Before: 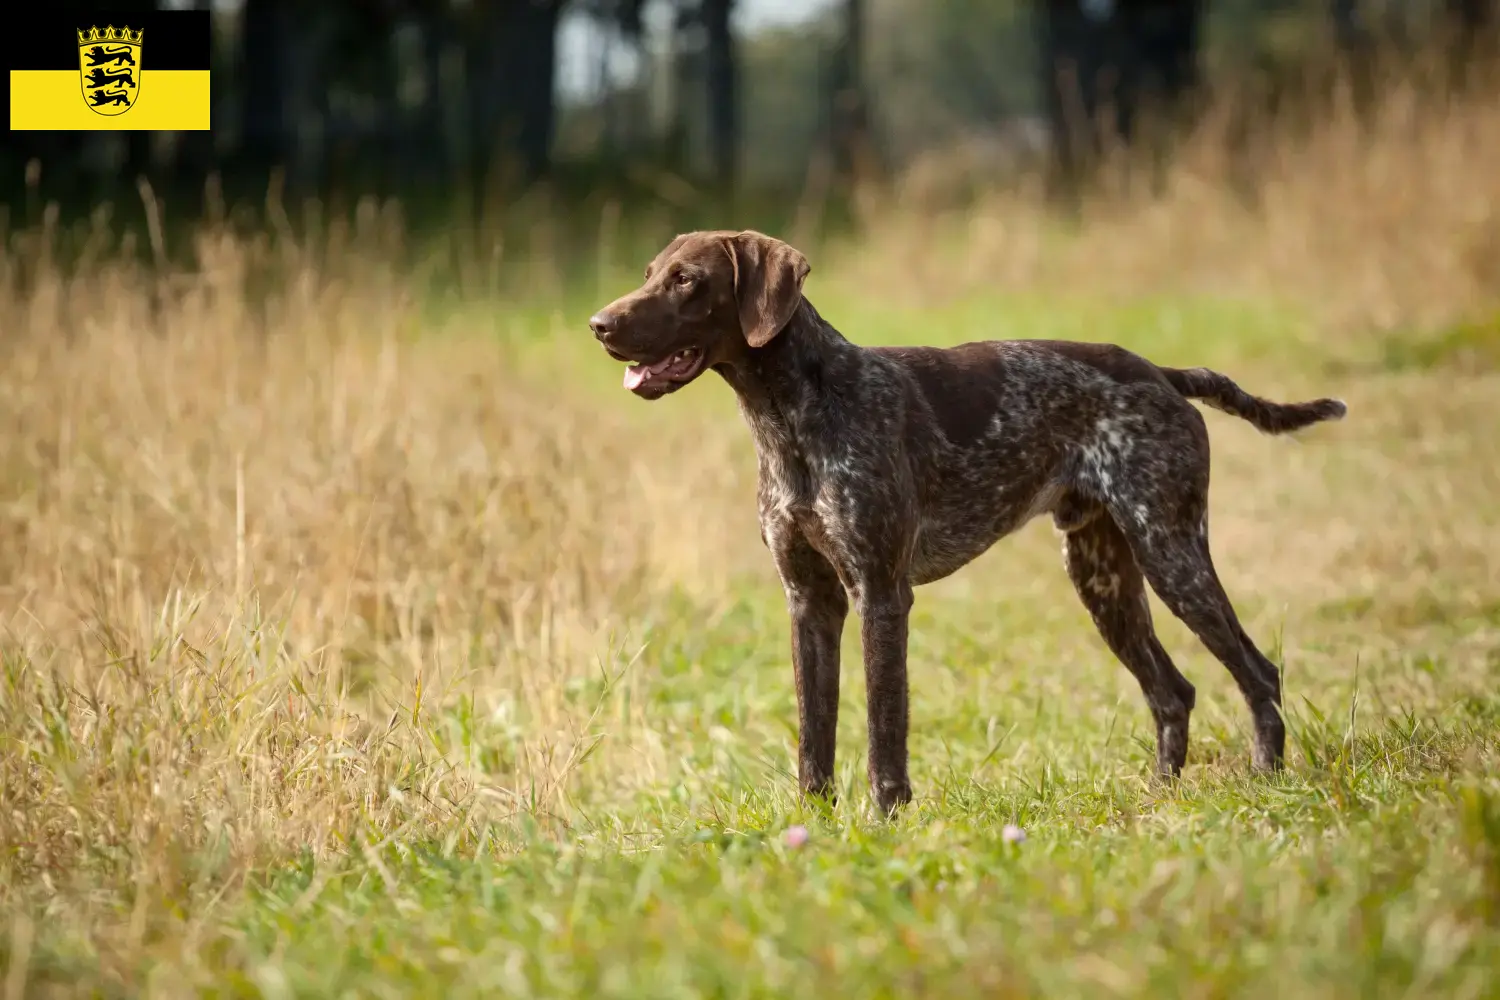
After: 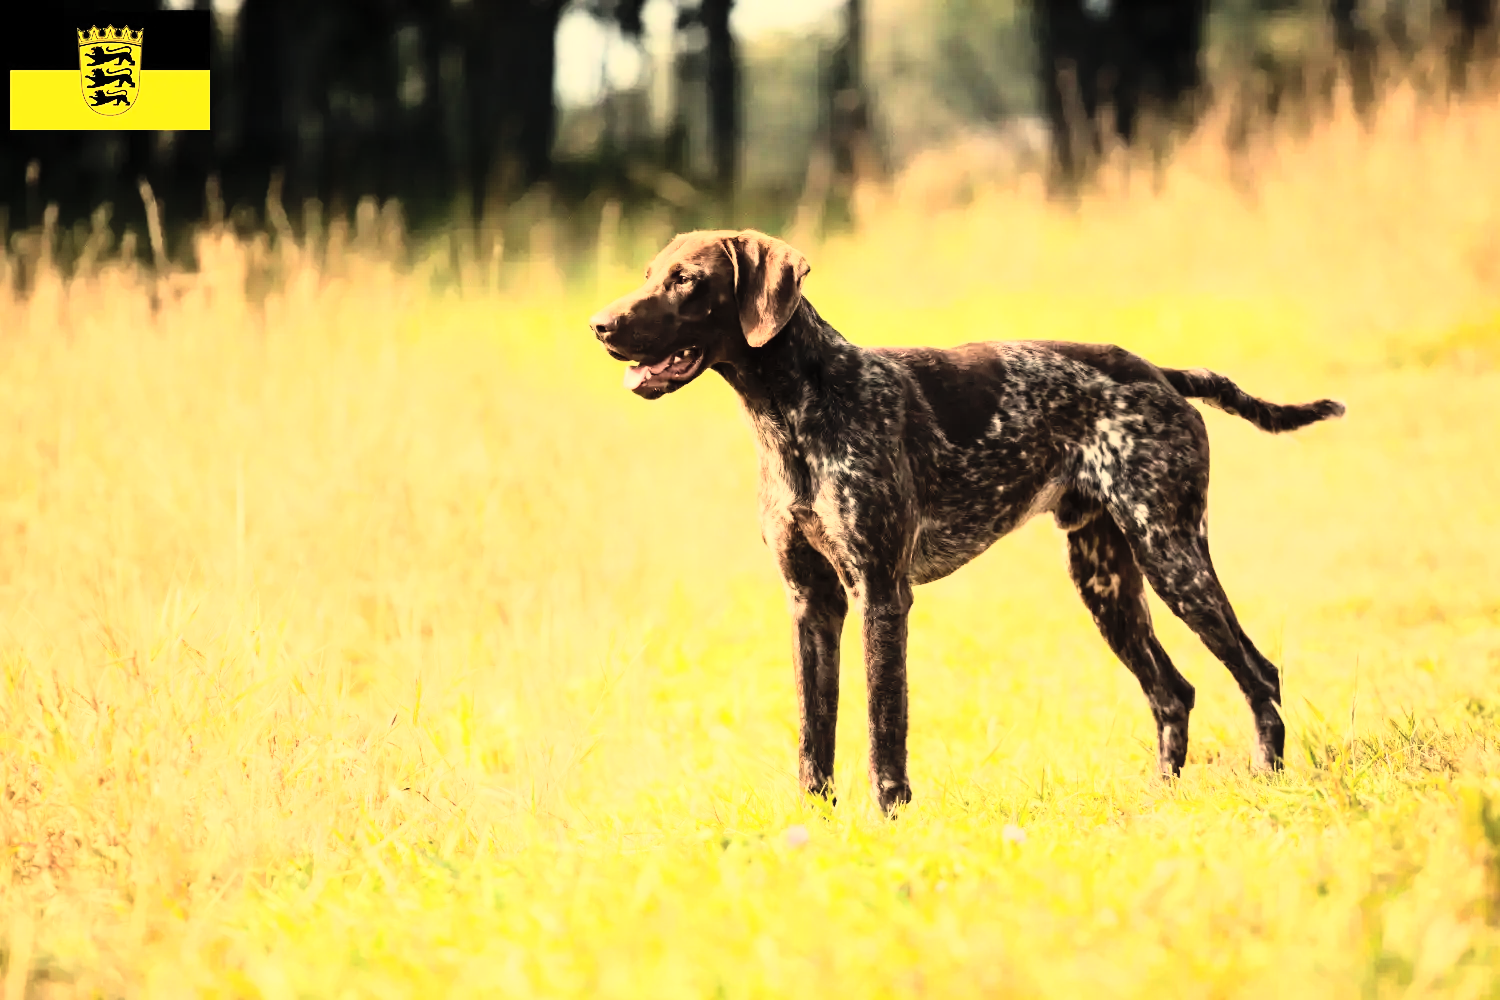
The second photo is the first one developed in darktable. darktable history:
contrast brightness saturation: contrast 0.14, brightness 0.21
white balance: red 1.123, blue 0.83
rgb curve: curves: ch0 [(0, 0) (0.21, 0.15) (0.24, 0.21) (0.5, 0.75) (0.75, 0.96) (0.89, 0.99) (1, 1)]; ch1 [(0, 0.02) (0.21, 0.13) (0.25, 0.2) (0.5, 0.67) (0.75, 0.9) (0.89, 0.97) (1, 1)]; ch2 [(0, 0.02) (0.21, 0.13) (0.25, 0.2) (0.5, 0.67) (0.75, 0.9) (0.89, 0.97) (1, 1)], compensate middle gray true
